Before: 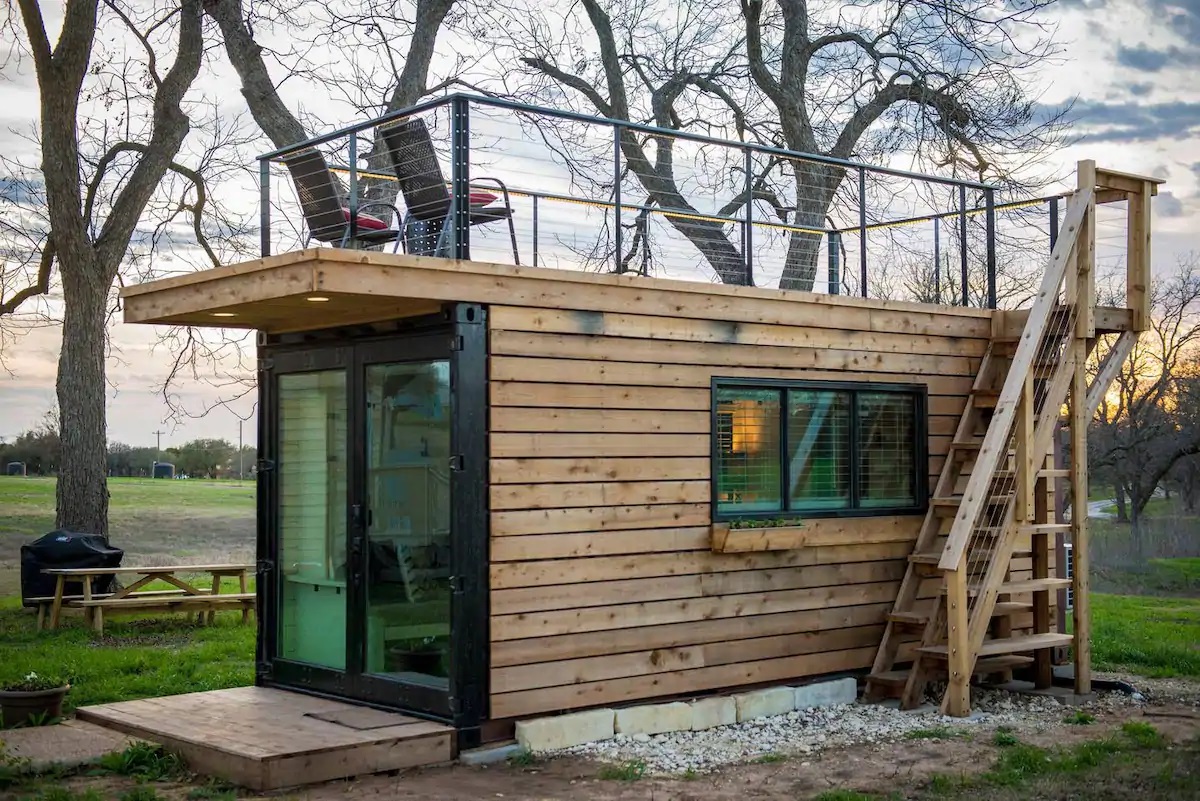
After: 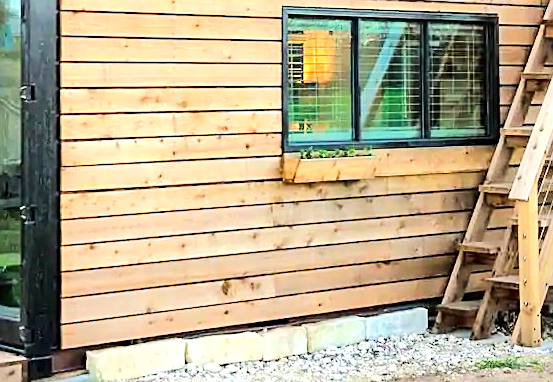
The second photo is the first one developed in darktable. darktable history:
sharpen: on, module defaults
tone equalizer: -7 EV 0.144 EV, -6 EV 0.626 EV, -5 EV 1.18 EV, -4 EV 1.35 EV, -3 EV 1.18 EV, -2 EV 0.6 EV, -1 EV 0.164 EV, edges refinement/feathering 500, mask exposure compensation -1.57 EV, preserve details no
crop: left 35.753%, top 46.225%, right 18.091%, bottom 6.073%
exposure: black level correction 0, exposure 1.2 EV, compensate highlight preservation false
color correction: highlights b* 3.02
